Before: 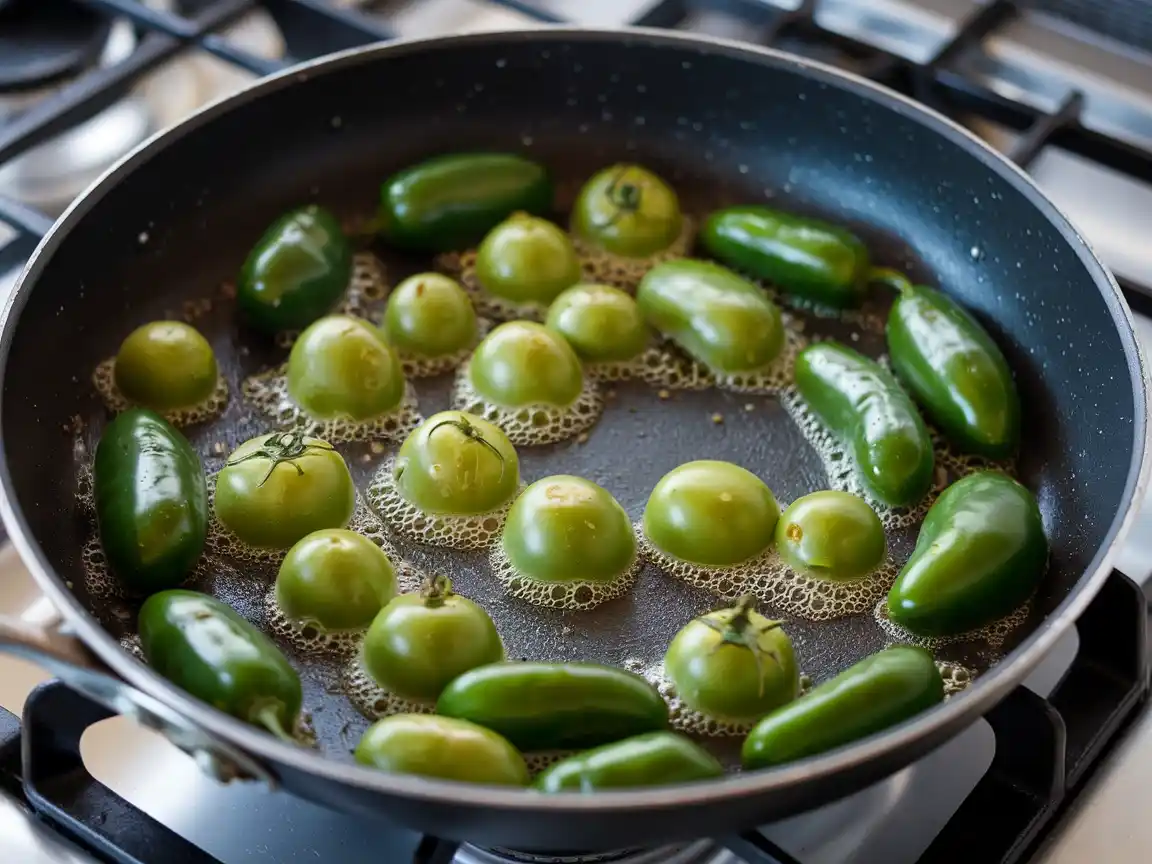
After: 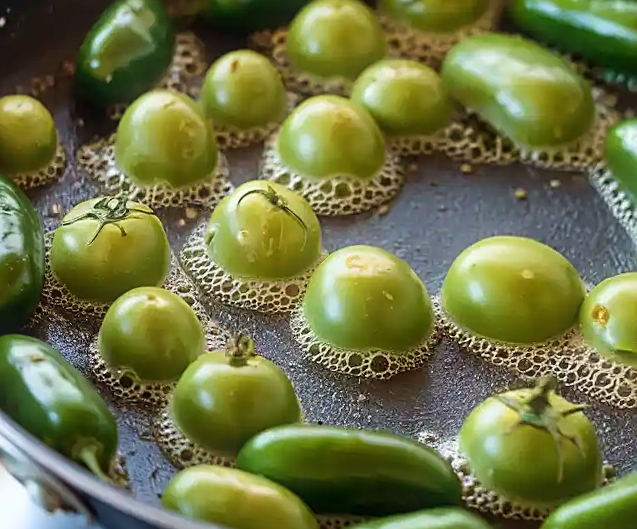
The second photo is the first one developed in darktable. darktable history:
rotate and perspective: rotation 1.69°, lens shift (vertical) -0.023, lens shift (horizontal) -0.291, crop left 0.025, crop right 0.988, crop top 0.092, crop bottom 0.842
shadows and highlights: shadows 52.34, highlights -28.23, soften with gaussian
crop: left 8.966%, top 23.852%, right 34.699%, bottom 4.703%
bloom: size 5%, threshold 95%, strength 15%
velvia: on, module defaults
sharpen: on, module defaults
